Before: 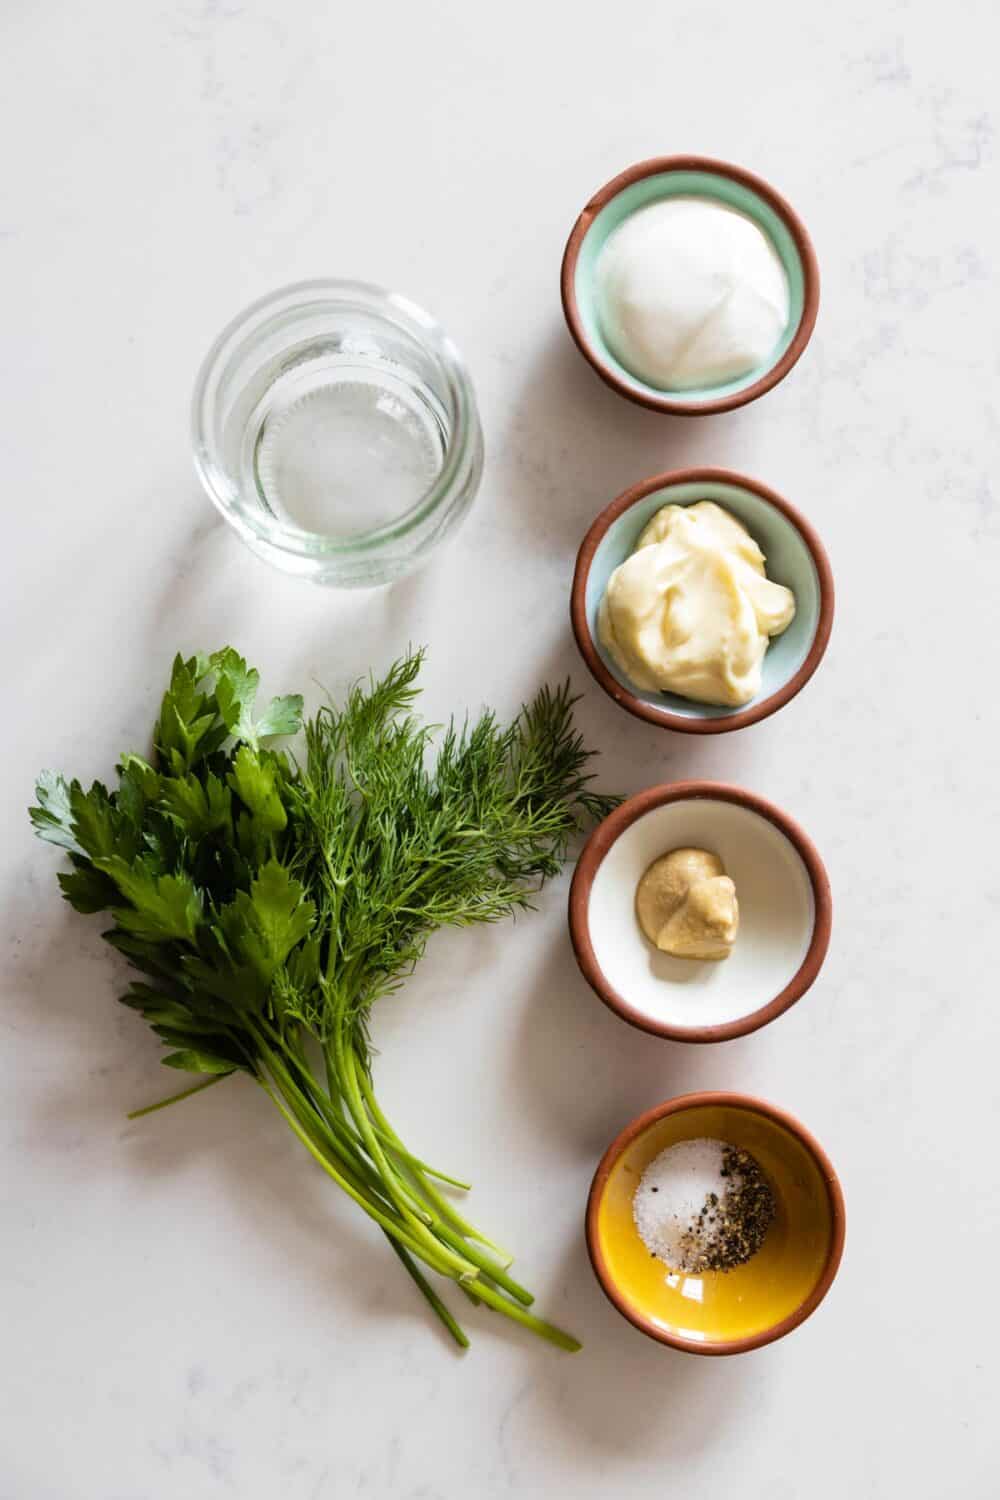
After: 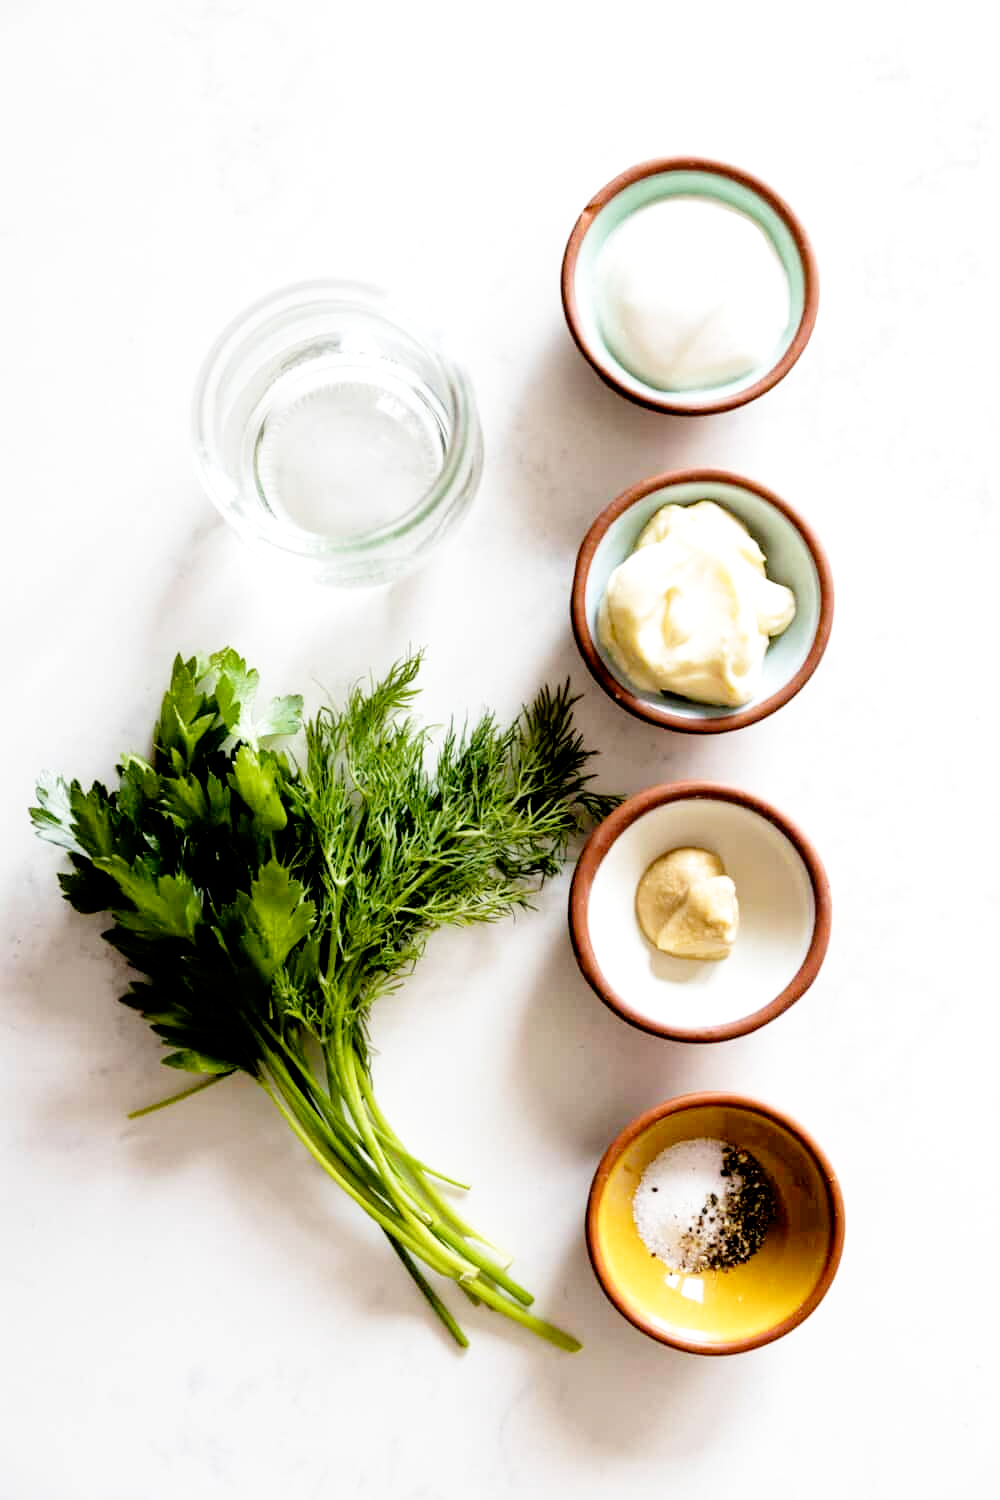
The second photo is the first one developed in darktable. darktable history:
filmic rgb: black relative exposure -7.73 EV, white relative exposure 4.43 EV, hardness 3.75, latitude 49.75%, contrast 1.101, add noise in highlights 0.002, preserve chrominance no, color science v3 (2019), use custom middle-gray values true, contrast in highlights soft
tone equalizer: -8 EV -1.1 EV, -7 EV -1.01 EV, -6 EV -0.832 EV, -5 EV -0.601 EV, -3 EV 0.587 EV, -2 EV 0.873 EV, -1 EV 0.986 EV, +0 EV 1.06 EV
